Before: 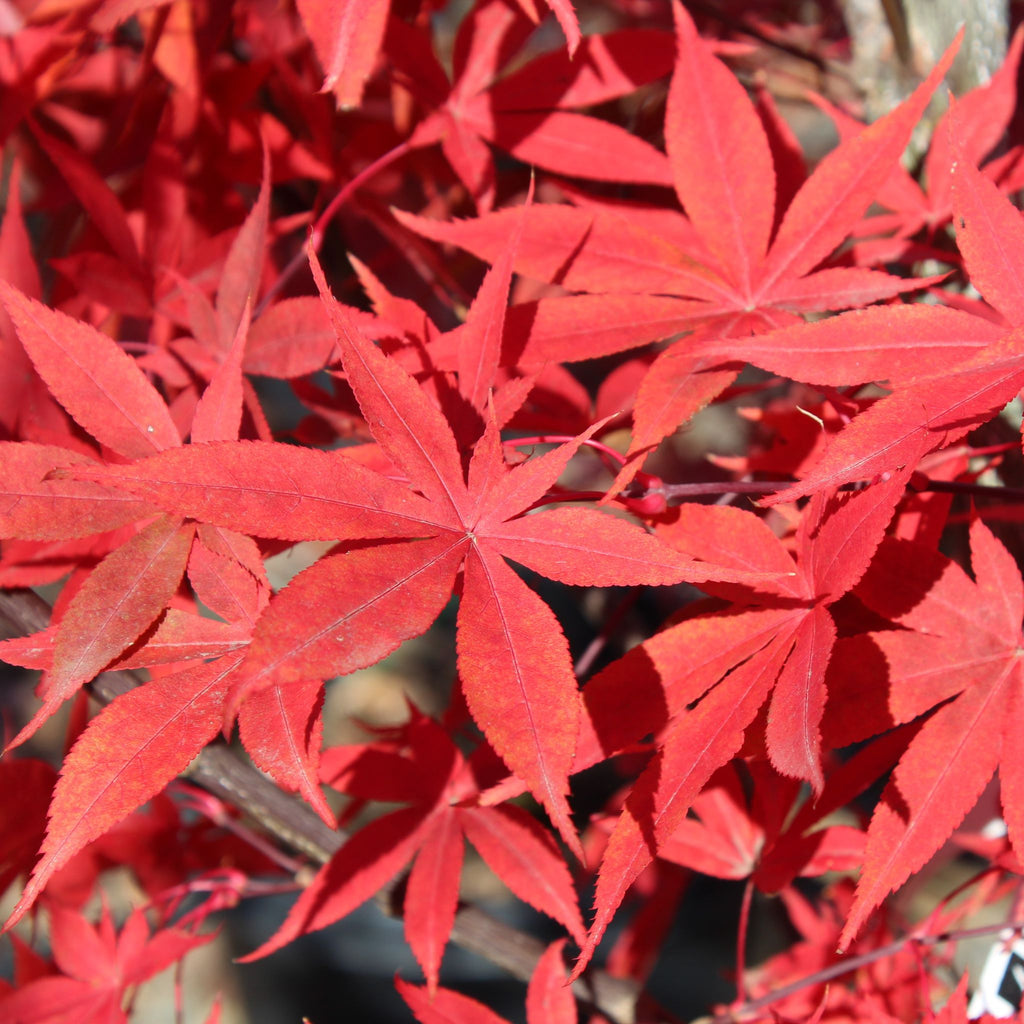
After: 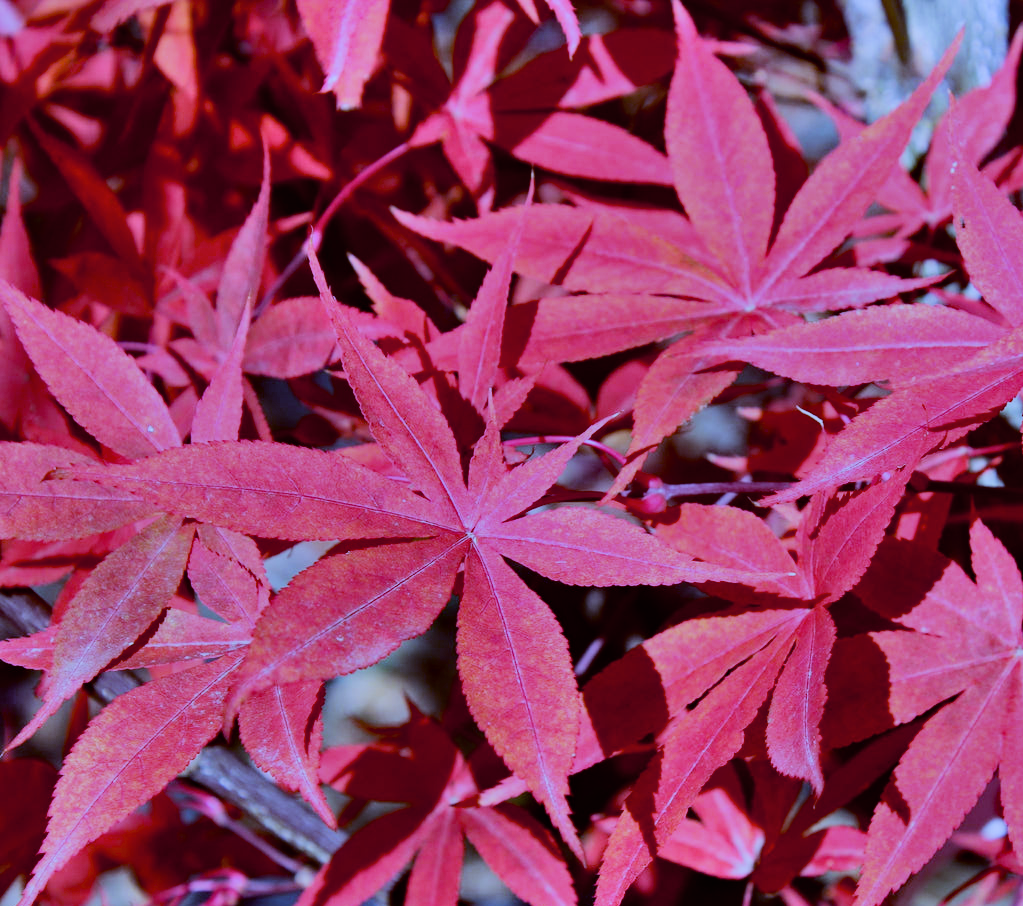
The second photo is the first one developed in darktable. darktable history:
filmic rgb: black relative exposure -7.5 EV, white relative exposure 5 EV, hardness 3.31, contrast 1.3, contrast in shadows safe
exposure: black level correction 0.004, exposure 0.014 EV, compensate highlight preservation false
haze removal: strength 0.29, distance 0.25, compatibility mode true, adaptive false
shadows and highlights: highlights color adjustment 0%, low approximation 0.01, soften with gaussian
color balance: lift [1, 1.015, 1.004, 0.985], gamma [1, 0.958, 0.971, 1.042], gain [1, 0.956, 0.977, 1.044]
white balance: red 0.766, blue 1.537
crop and rotate: top 0%, bottom 11.49%
